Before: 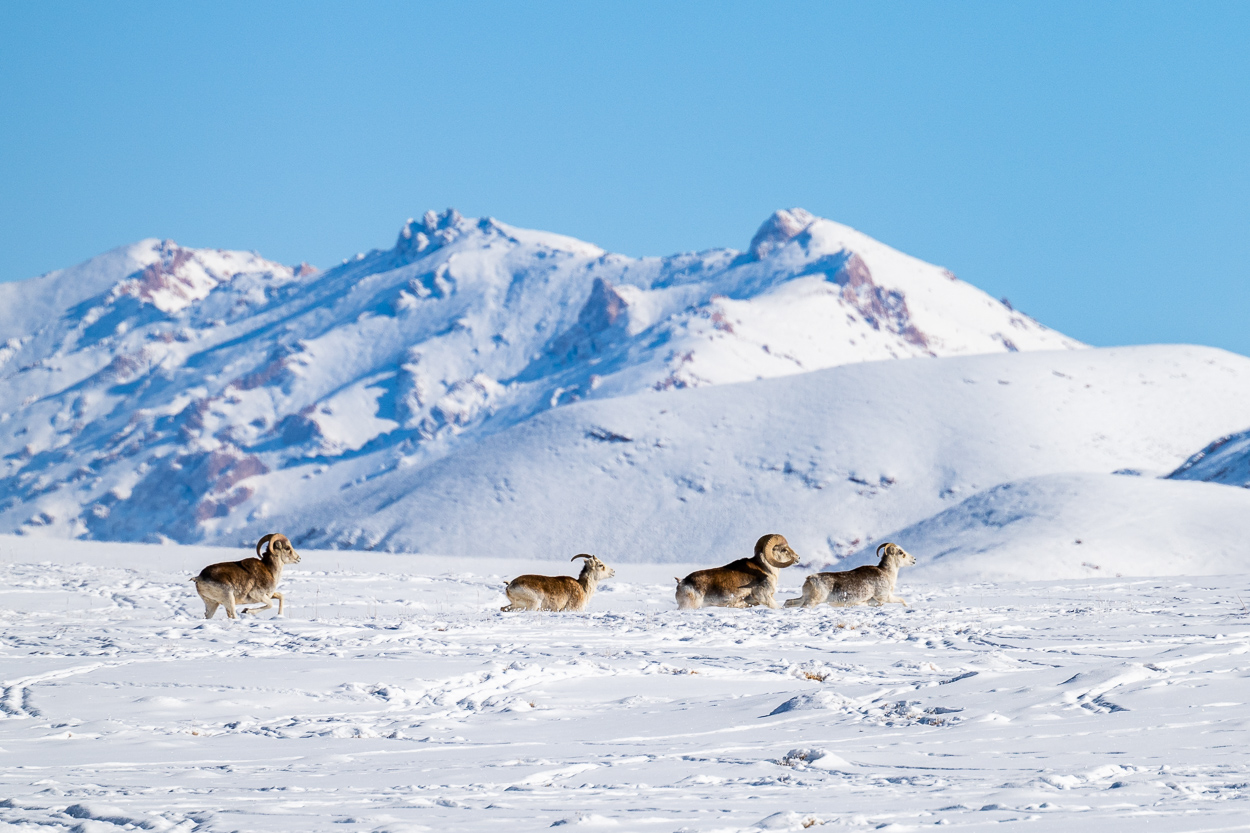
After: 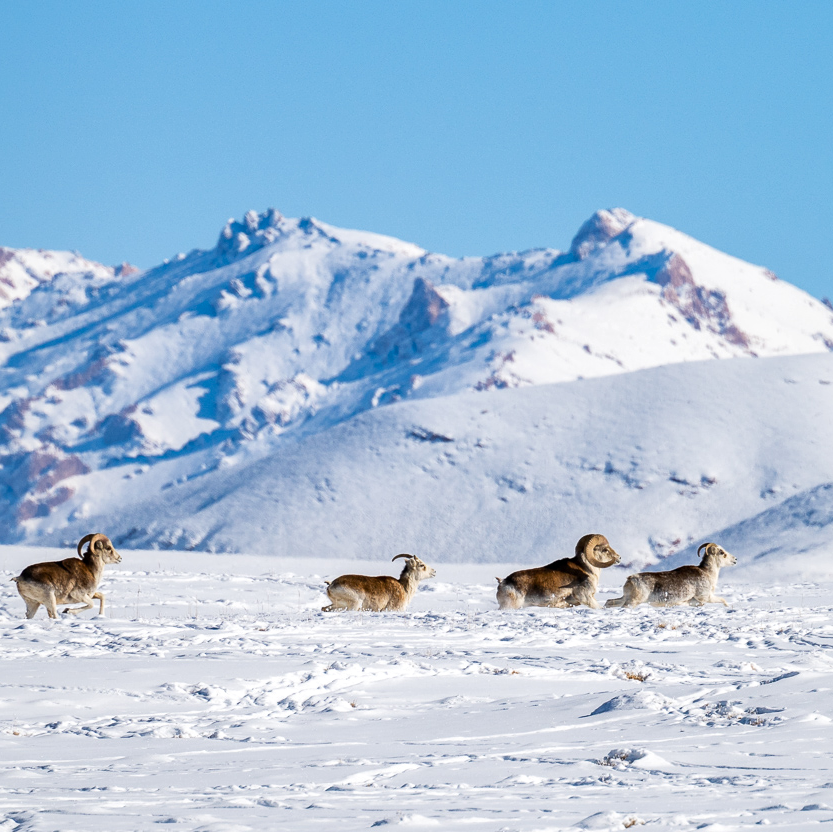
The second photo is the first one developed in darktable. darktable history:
crop and rotate: left 14.436%, right 18.898%
local contrast: mode bilateral grid, contrast 20, coarseness 50, detail 120%, midtone range 0.2
